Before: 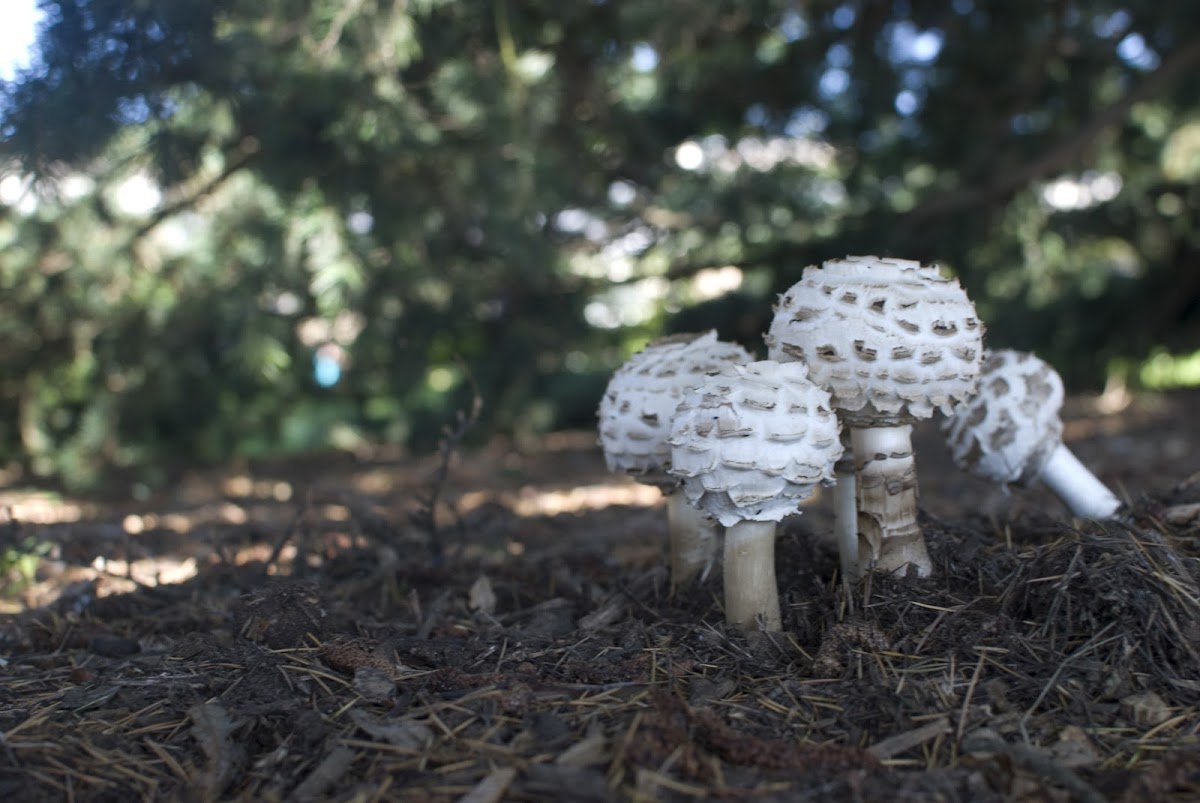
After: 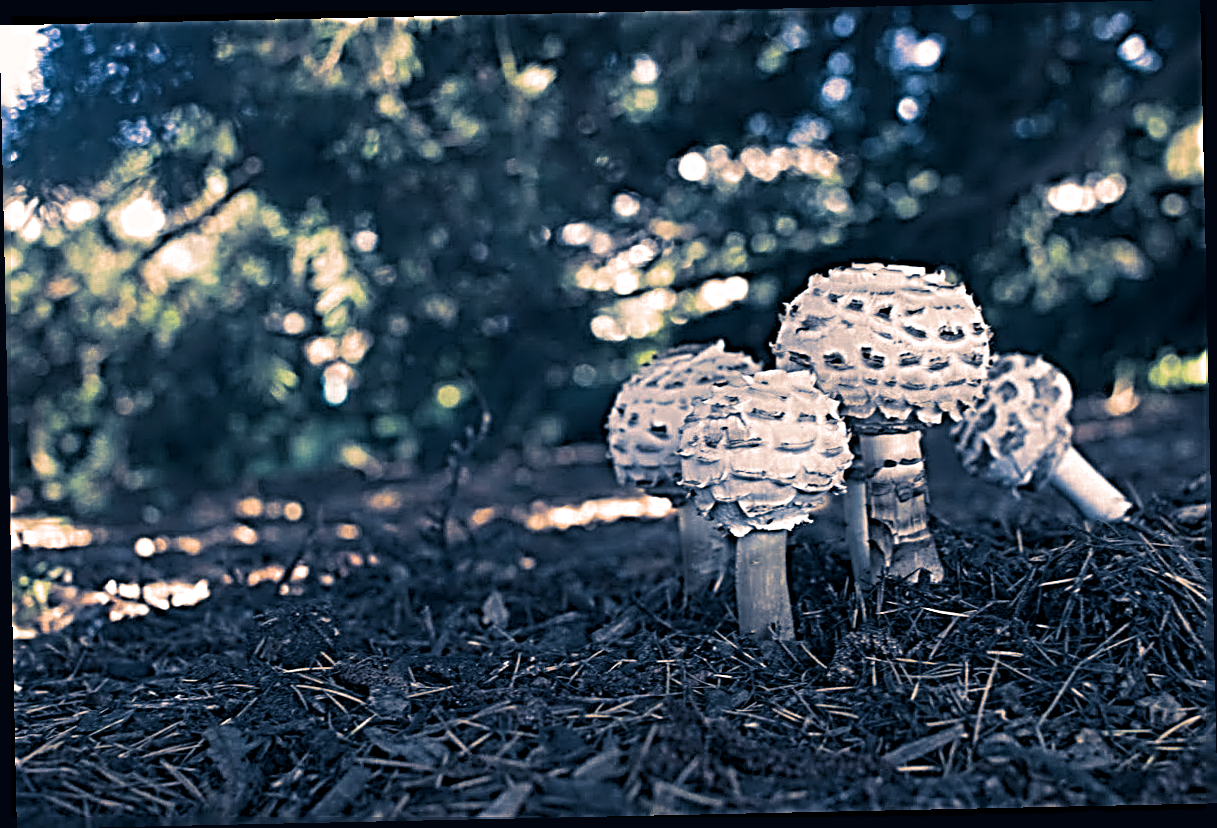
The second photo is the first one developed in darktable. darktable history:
sharpen: radius 4.001, amount 2
rotate and perspective: rotation -1.24°, automatic cropping off
split-toning: shadows › hue 226.8°, shadows › saturation 0.56, highlights › hue 28.8°, balance -40, compress 0%
color correction: highlights a* 10.32, highlights b* 14.66, shadows a* -9.59, shadows b* -15.02
